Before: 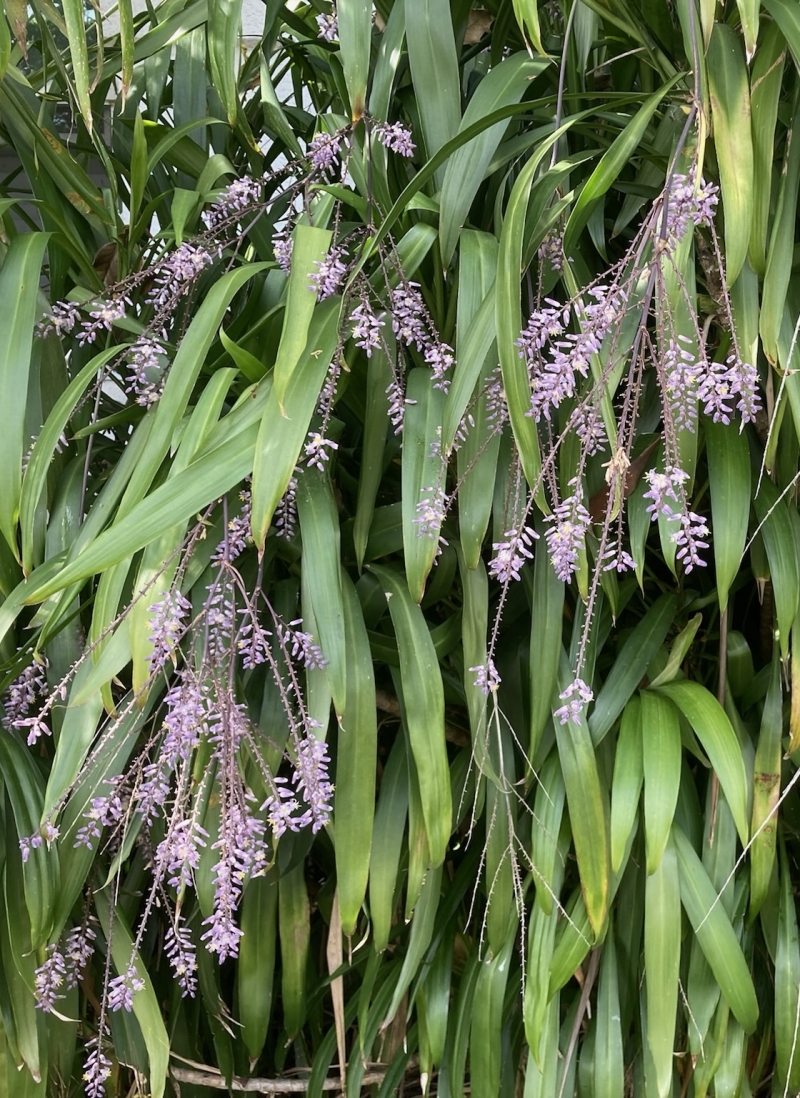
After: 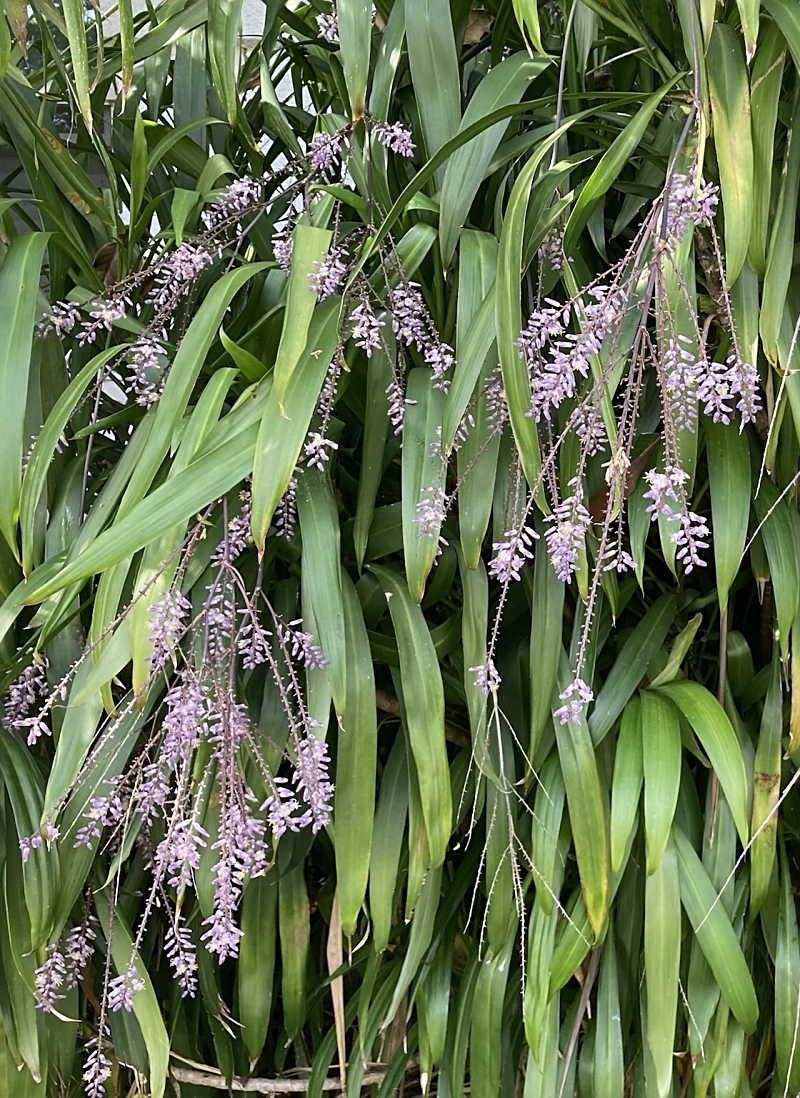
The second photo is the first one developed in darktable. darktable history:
sharpen: on, module defaults
shadows and highlights: shadows 60, soften with gaussian
